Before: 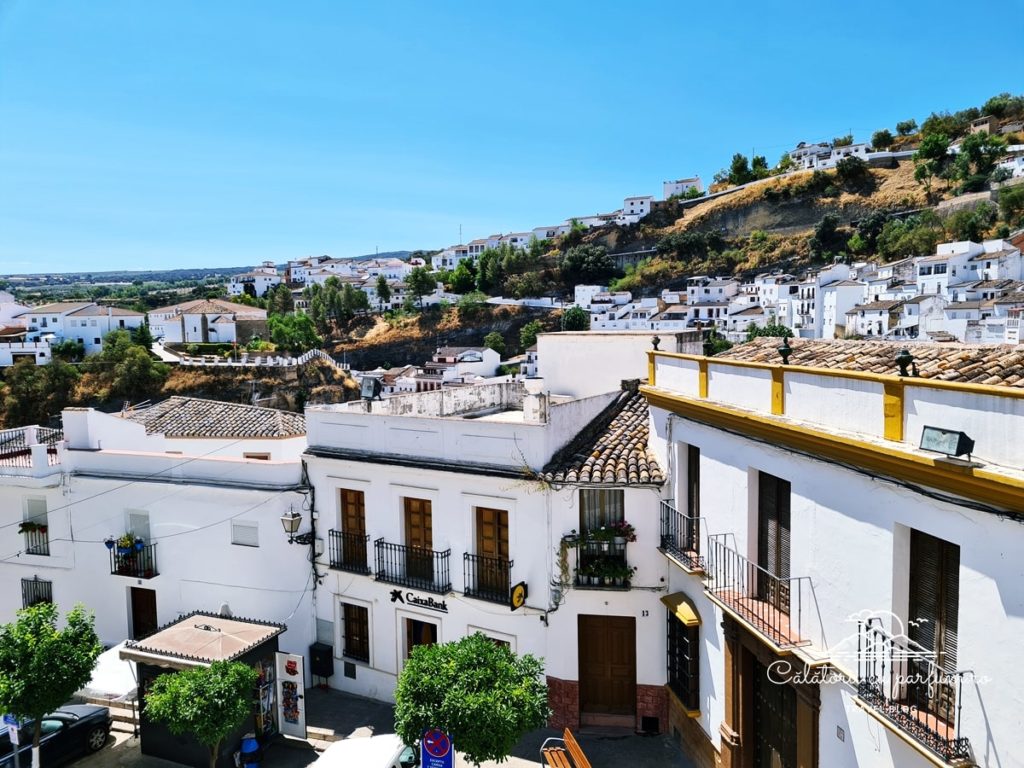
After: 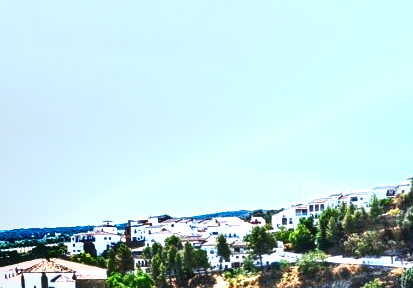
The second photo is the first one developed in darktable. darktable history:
exposure: black level correction 0, exposure 1.459 EV, compensate highlight preservation false
local contrast: on, module defaults
crop: left 15.706%, top 5.431%, right 43.883%, bottom 56.982%
shadows and highlights: radius 108.61, shadows 23.32, highlights -58.37, low approximation 0.01, soften with gaussian
